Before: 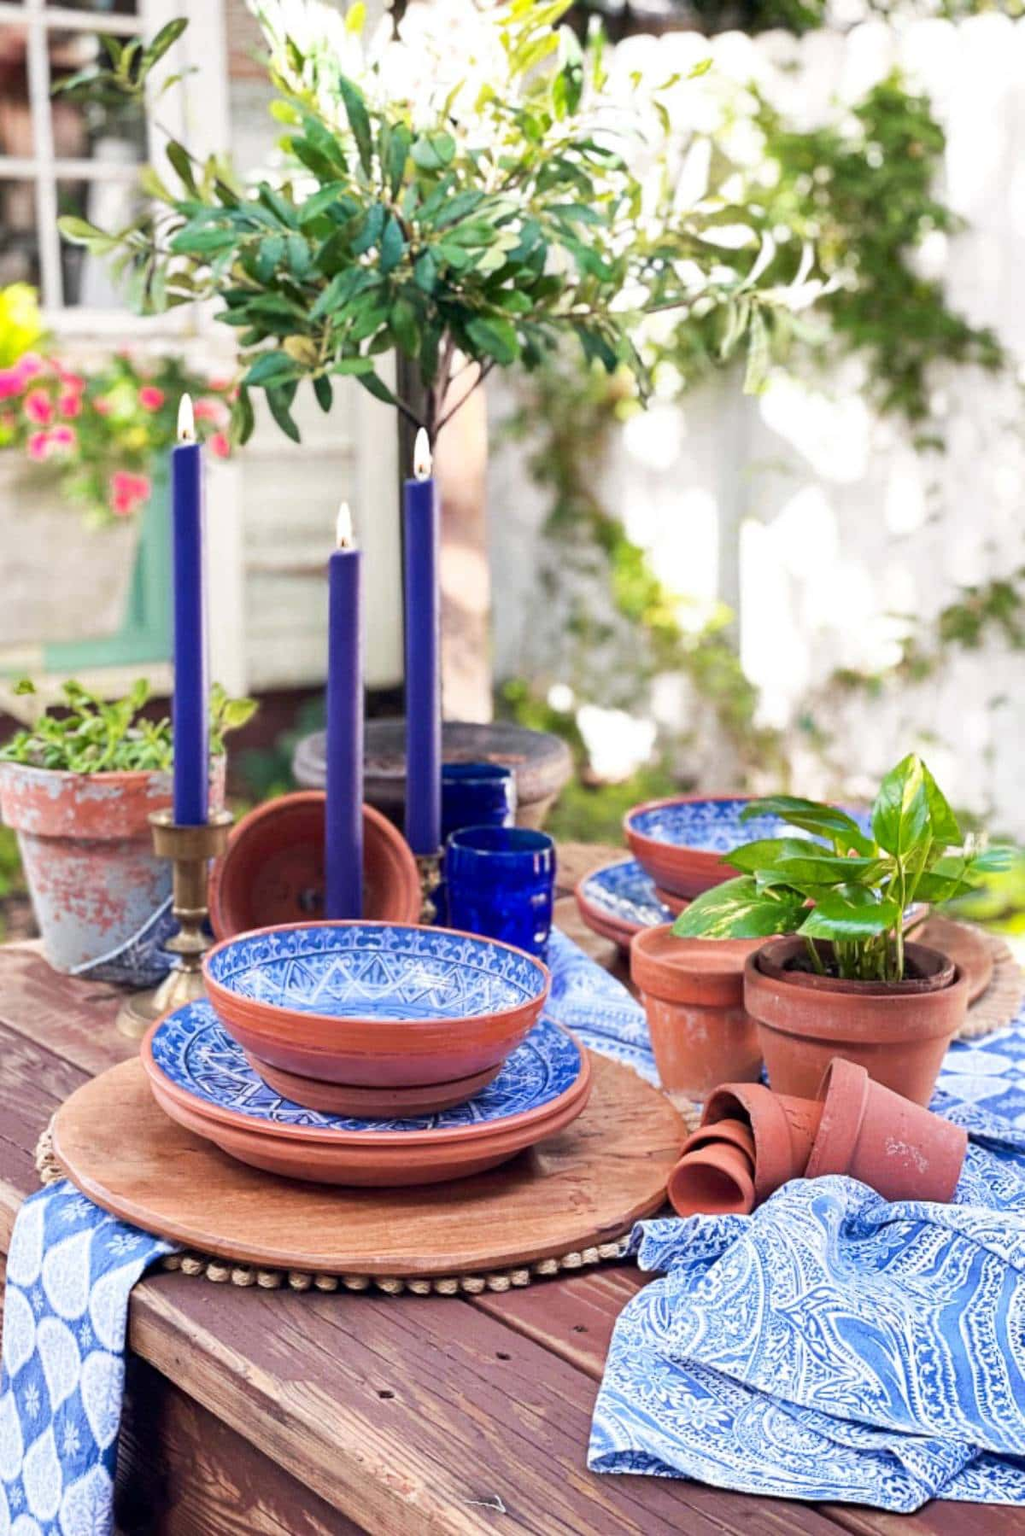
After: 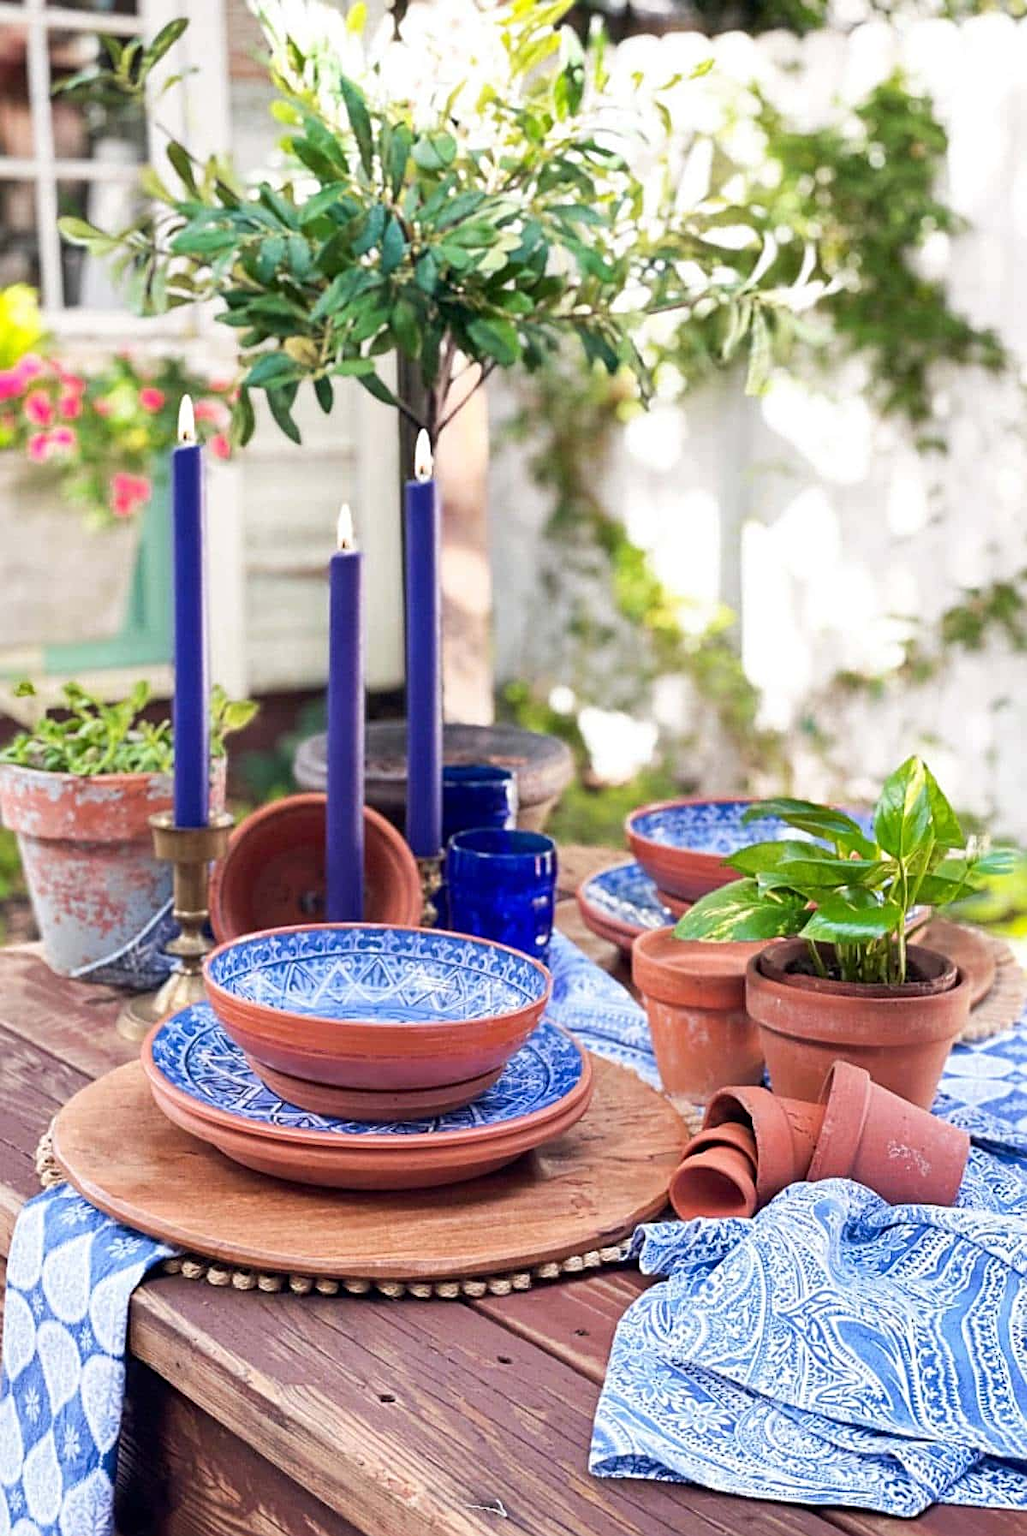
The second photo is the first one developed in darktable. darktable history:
crop: top 0.05%, bottom 0.098%
white balance: red 1, blue 1
sharpen: on, module defaults
